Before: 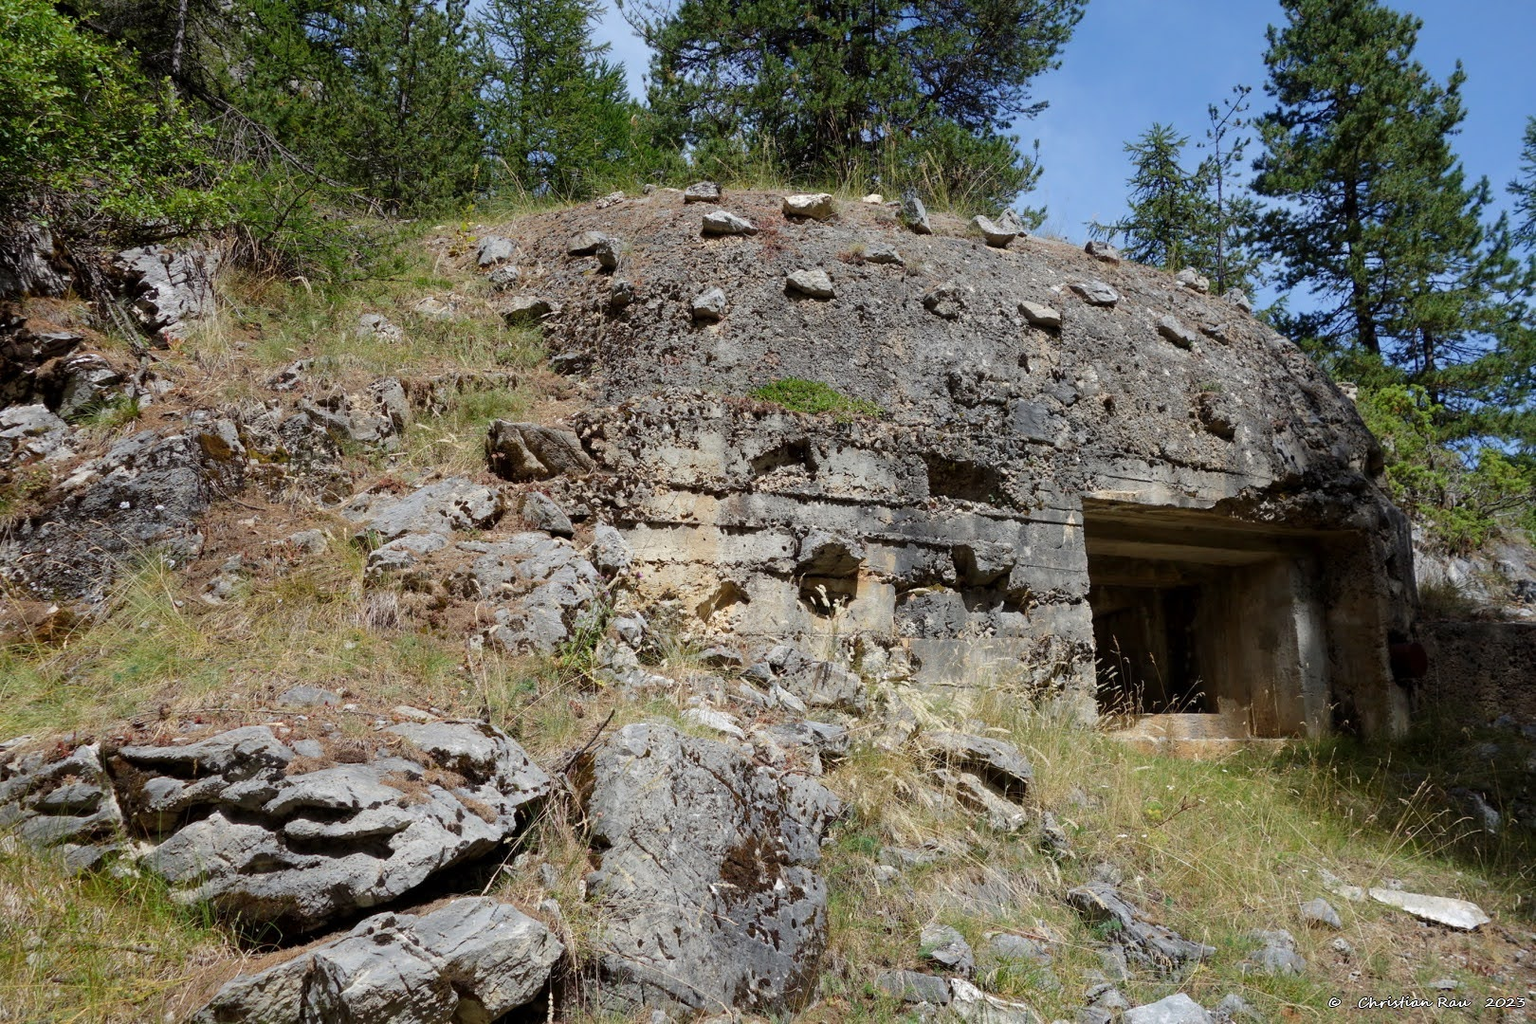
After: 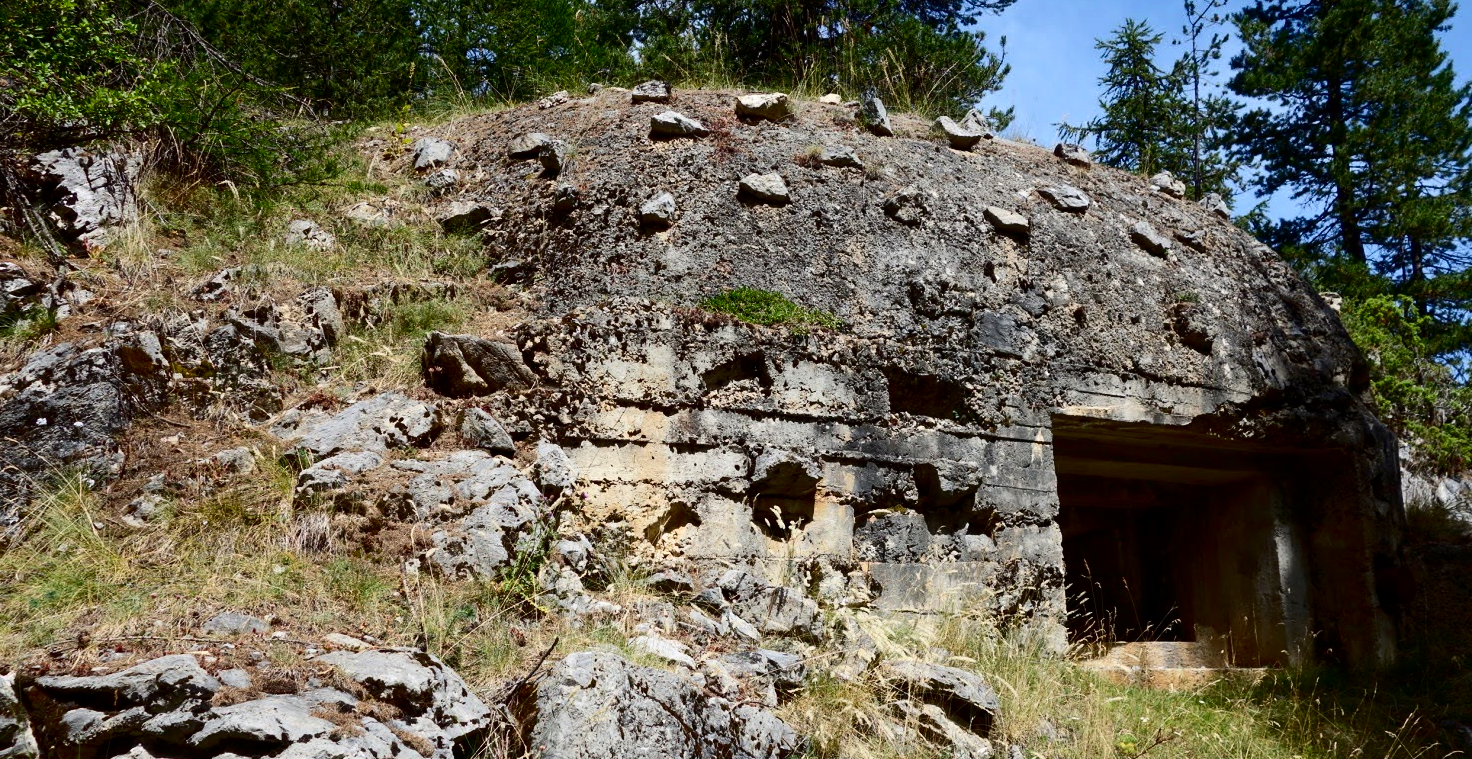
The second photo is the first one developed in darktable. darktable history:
contrast brightness saturation: contrast 0.32, brightness -0.08, saturation 0.17
crop: left 5.596%, top 10.314%, right 3.534%, bottom 19.395%
